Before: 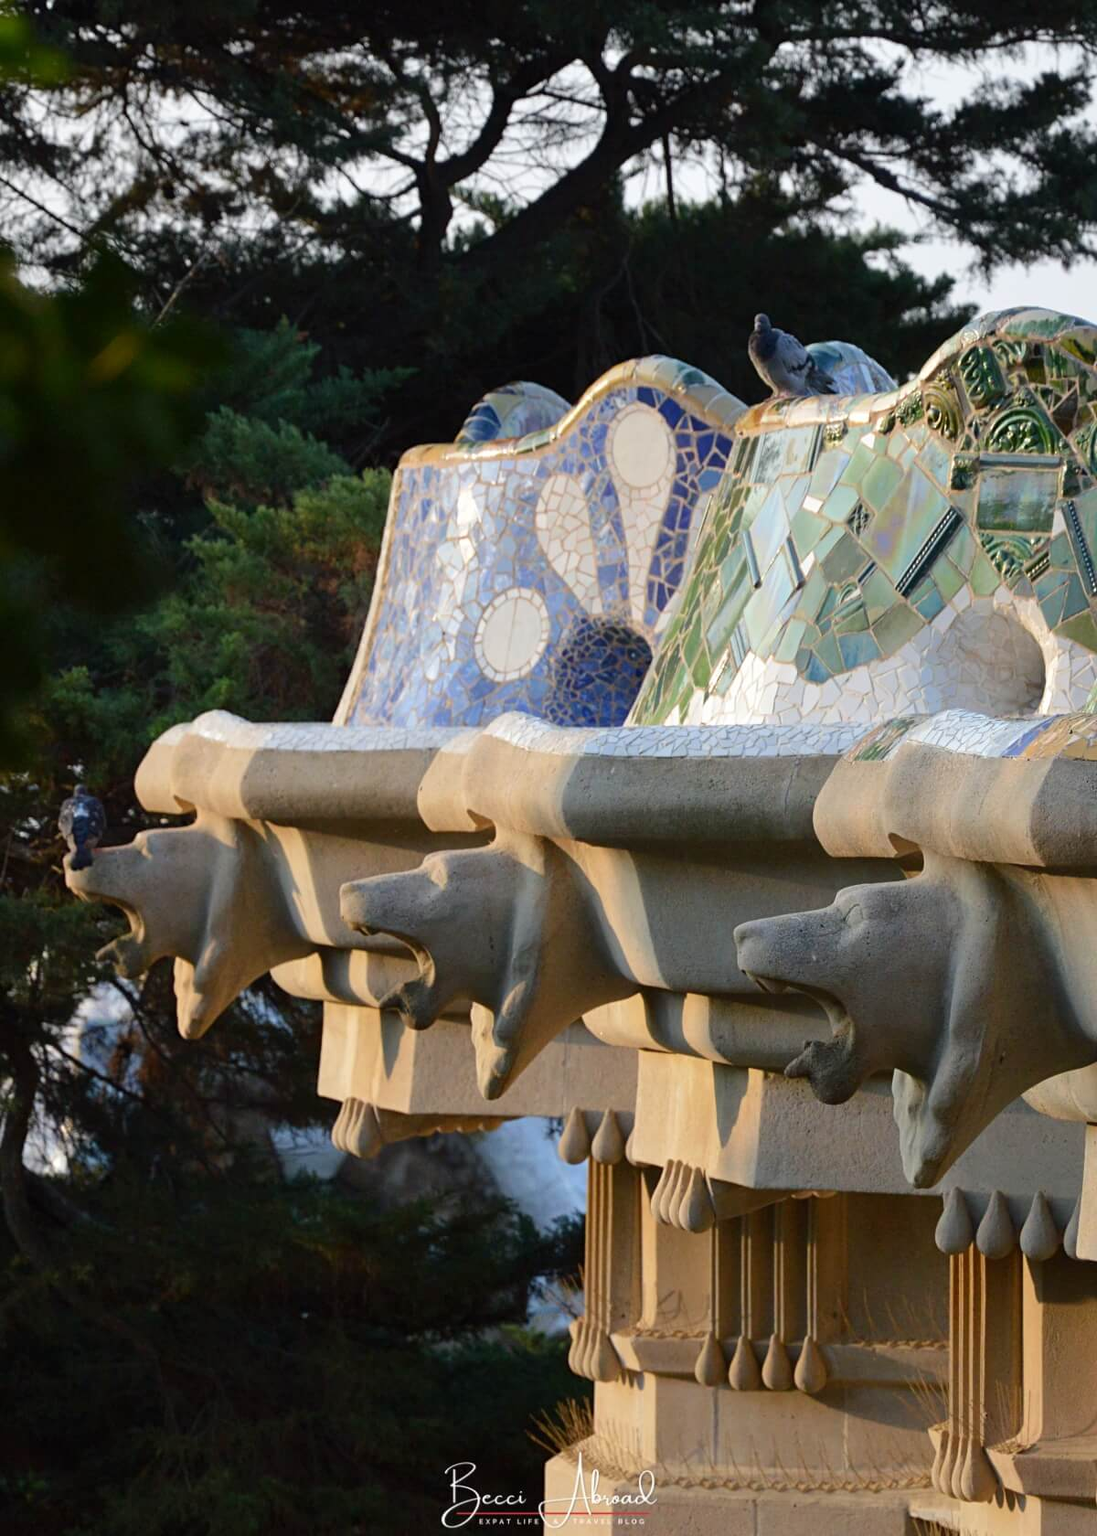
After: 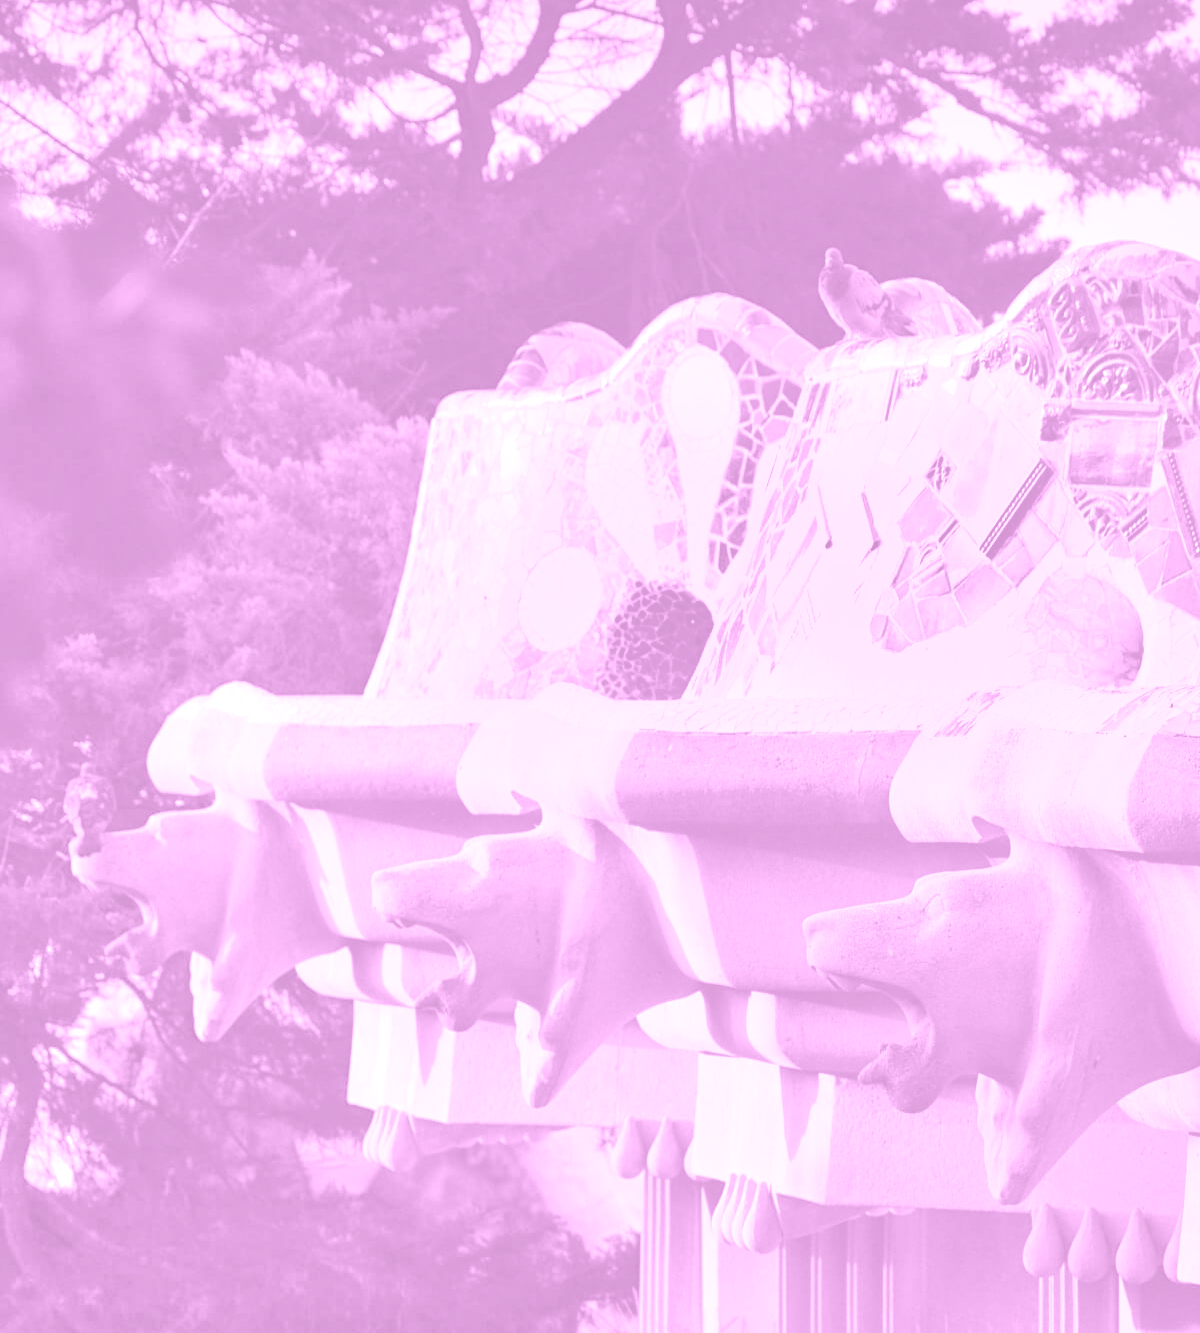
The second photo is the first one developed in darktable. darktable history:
color zones: curves: ch0 [(0, 0.559) (0.153, 0.551) (0.229, 0.5) (0.429, 0.5) (0.571, 0.5) (0.714, 0.5) (0.857, 0.5) (1, 0.559)]; ch1 [(0, 0.417) (0.112, 0.336) (0.213, 0.26) (0.429, 0.34) (0.571, 0.35) (0.683, 0.331) (0.857, 0.344) (1, 0.417)]
exposure: black level correction 0, exposure 1.5 EV, compensate exposure bias true, compensate highlight preservation false
local contrast: highlights 100%, shadows 100%, detail 120%, midtone range 0.2
graduated density: density 2.02 EV, hardness 44%, rotation 0.374°, offset 8.21, hue 208.8°, saturation 97%
color balance: lift [1, 1.015, 1.004, 0.985], gamma [1, 0.958, 0.971, 1.042], gain [1, 0.956, 0.977, 1.044]
shadows and highlights: soften with gaussian
colorize: hue 331.2°, saturation 75%, source mix 30.28%, lightness 70.52%, version 1
crop and rotate: top 5.667%, bottom 14.937%
